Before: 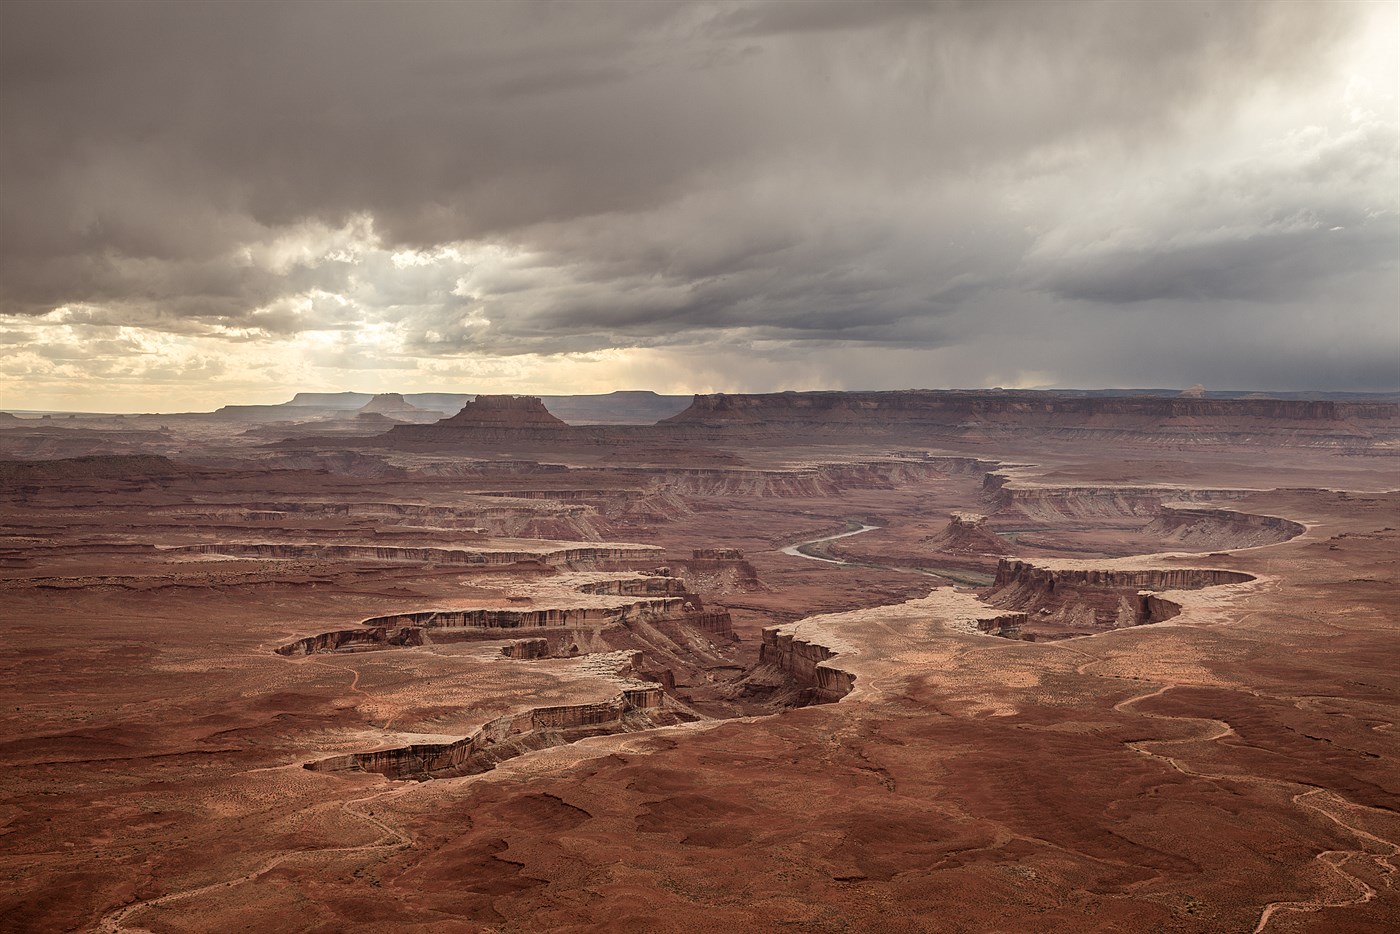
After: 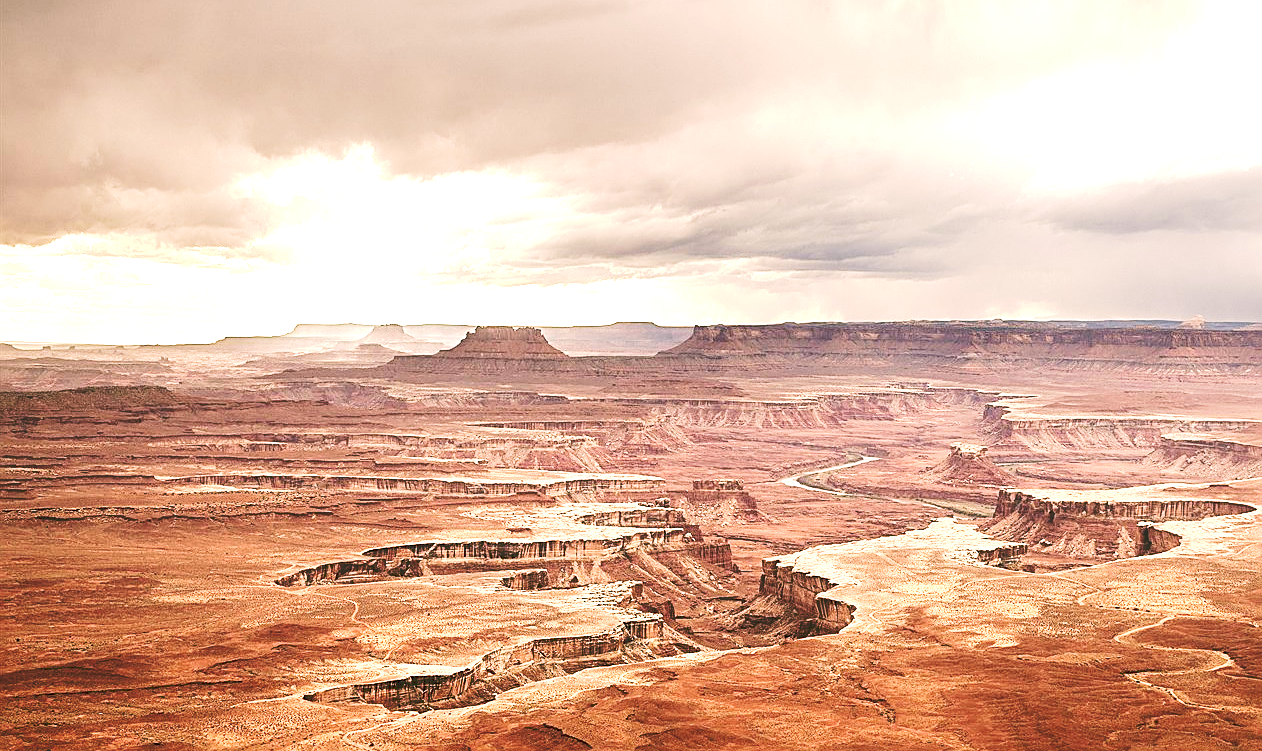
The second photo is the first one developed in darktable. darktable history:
crop: top 7.429%, right 9.834%, bottom 12.091%
local contrast: highlights 107%, shadows 101%, detail 120%, midtone range 0.2
sharpen: on, module defaults
exposure: black level correction 0, exposure 1.383 EV, compensate exposure bias true, compensate highlight preservation false
tone curve: curves: ch0 [(0, 0) (0.003, 0.172) (0.011, 0.177) (0.025, 0.177) (0.044, 0.177) (0.069, 0.178) (0.1, 0.181) (0.136, 0.19) (0.177, 0.208) (0.224, 0.226) (0.277, 0.274) (0.335, 0.338) (0.399, 0.43) (0.468, 0.535) (0.543, 0.635) (0.623, 0.726) (0.709, 0.815) (0.801, 0.882) (0.898, 0.936) (1, 1)], preserve colors none
velvia: on, module defaults
color correction: highlights a* 4.65, highlights b* 4.93, shadows a* -7.36, shadows b* 4.75
